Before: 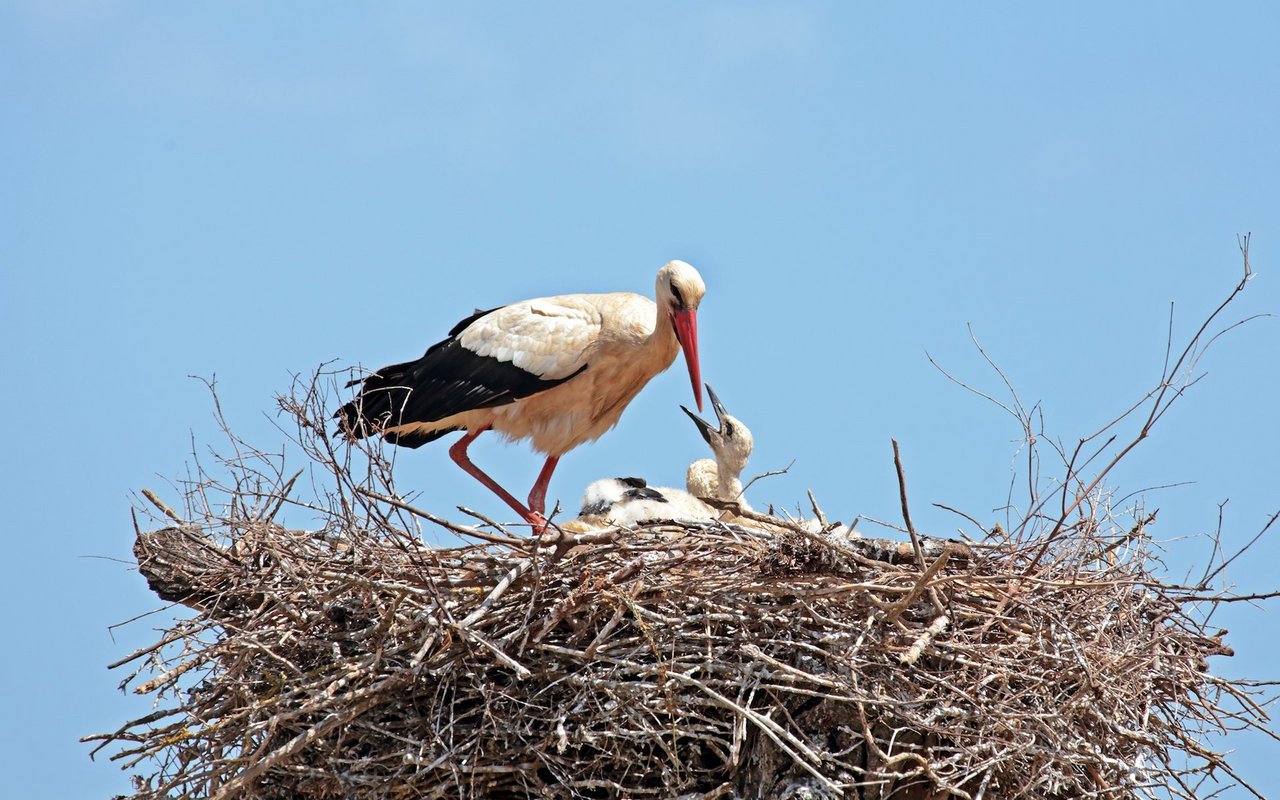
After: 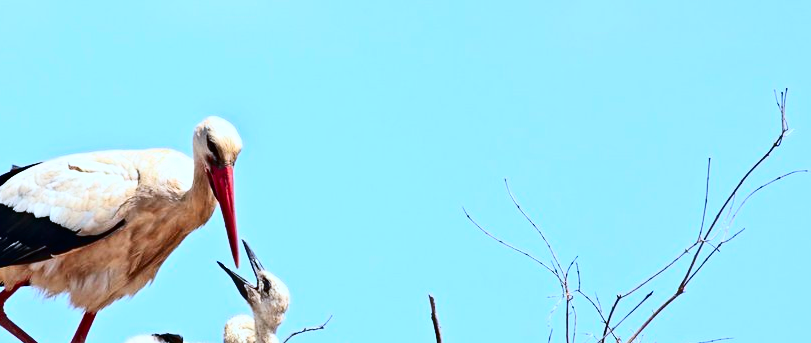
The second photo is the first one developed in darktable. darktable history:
contrast brightness saturation: contrast 0.414, brightness 0.042, saturation 0.26
crop: left 36.203%, top 18.11%, right 0.374%, bottom 38.965%
color calibration: gray › normalize channels true, illuminant as shot in camera, x 0.369, y 0.376, temperature 4328.9 K, gamut compression 0.011
